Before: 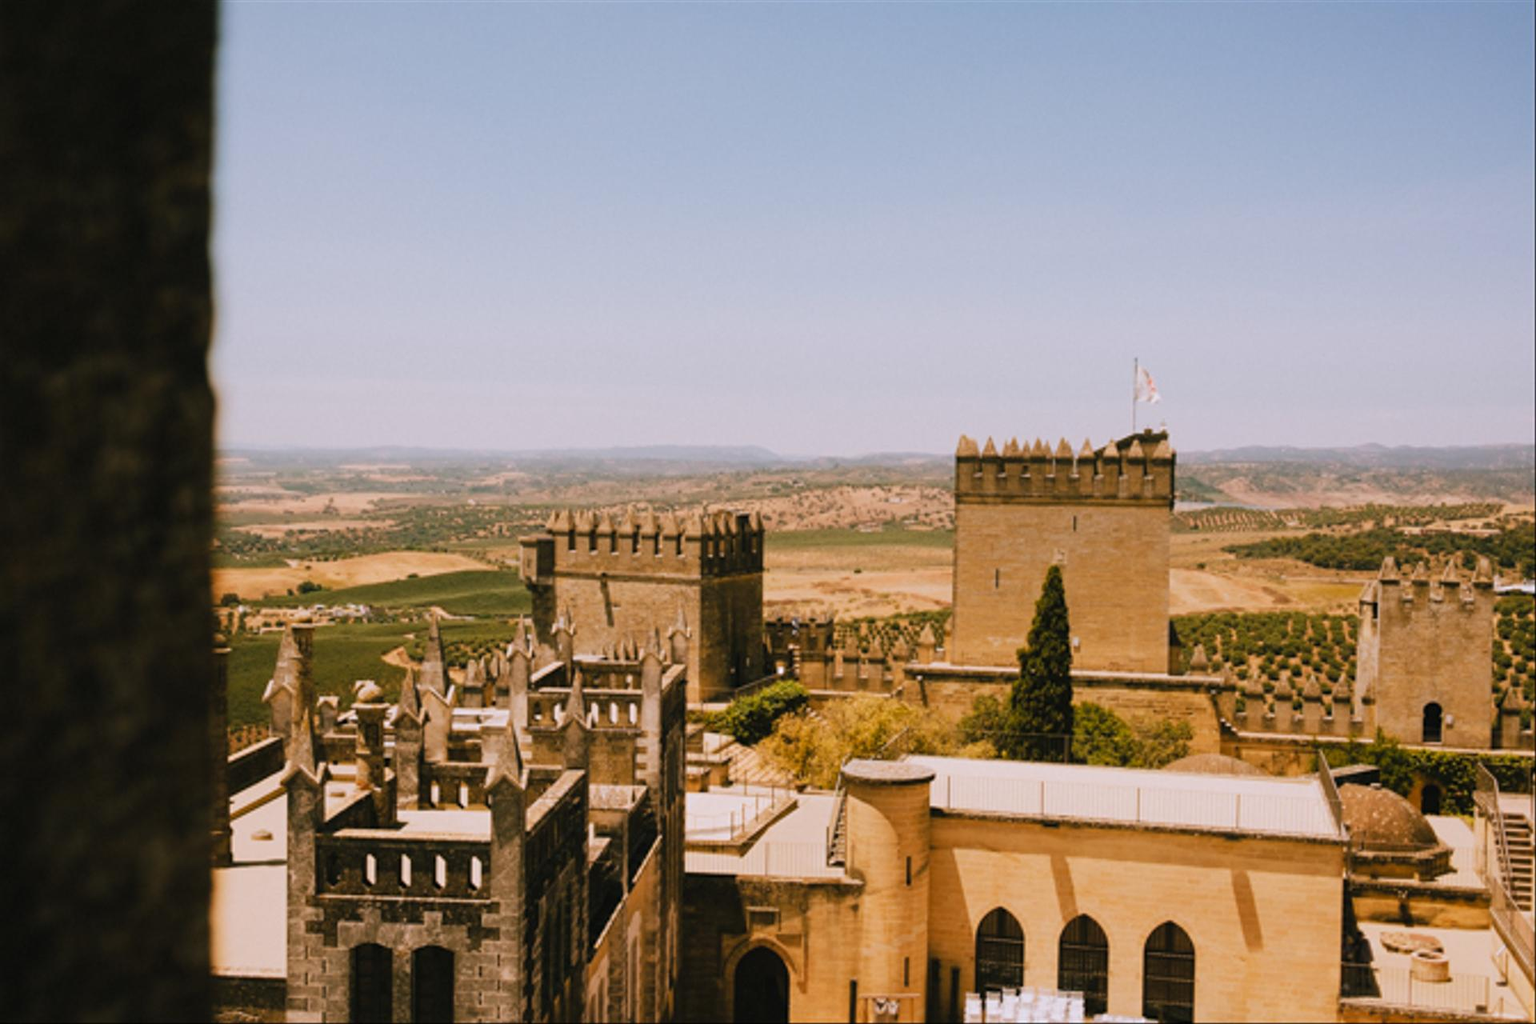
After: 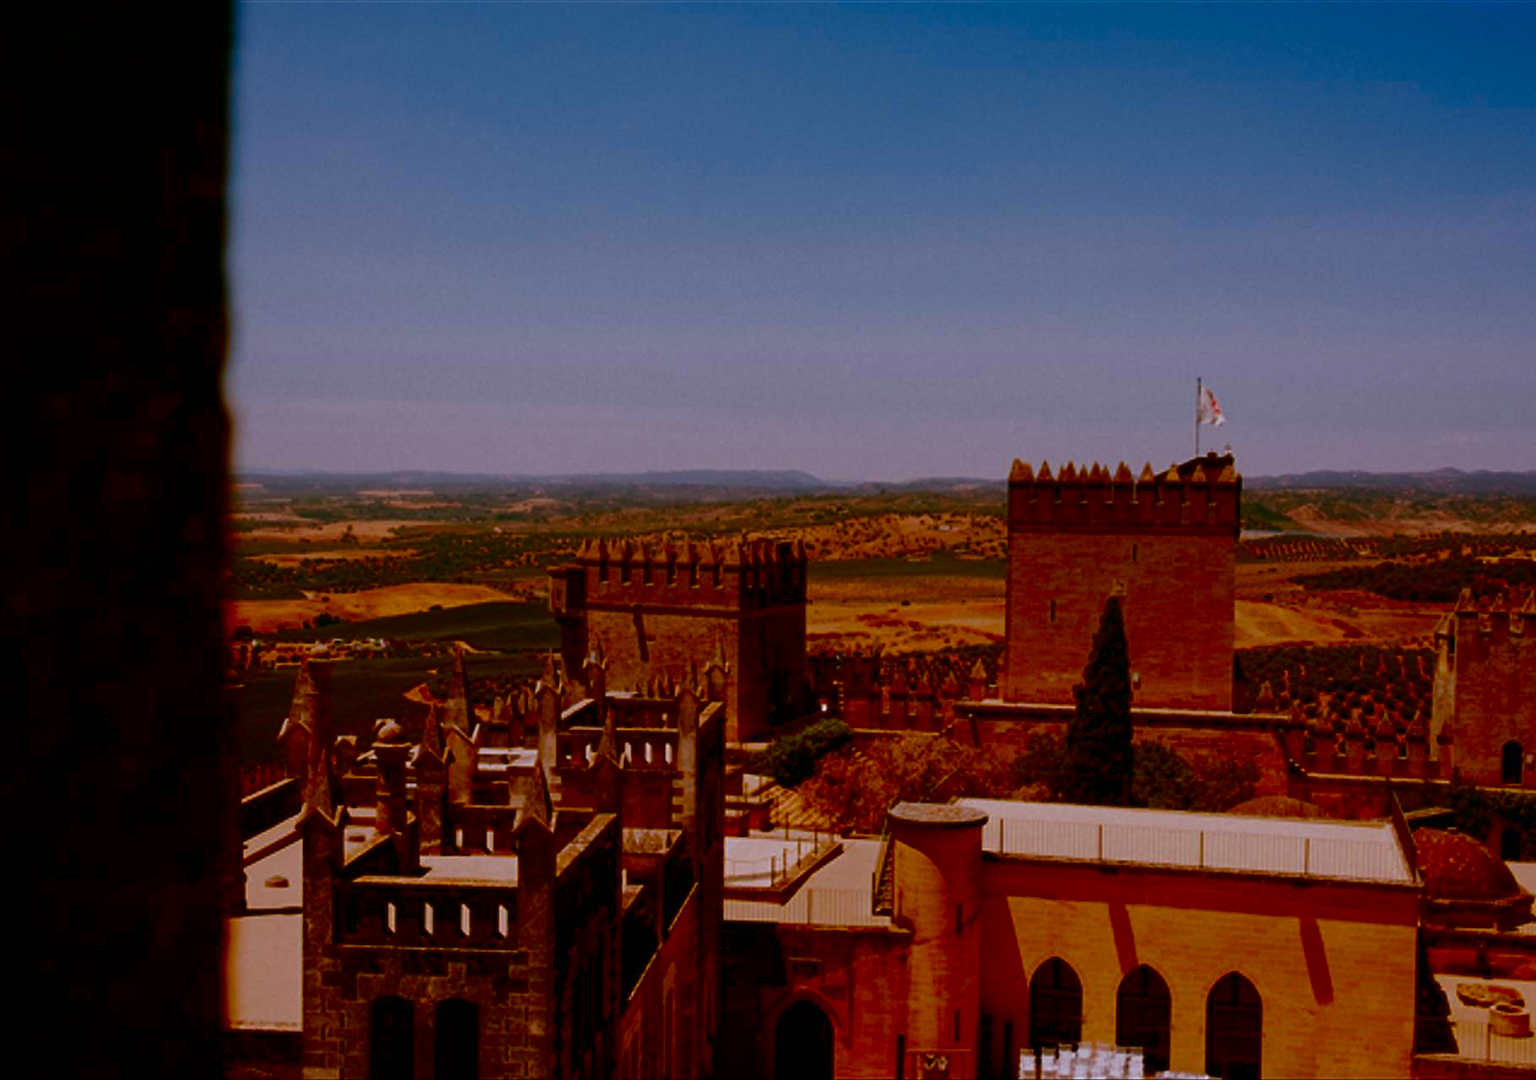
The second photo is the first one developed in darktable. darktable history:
contrast brightness saturation: brightness -0.994, saturation 0.999
crop and rotate: left 0%, right 5.248%
